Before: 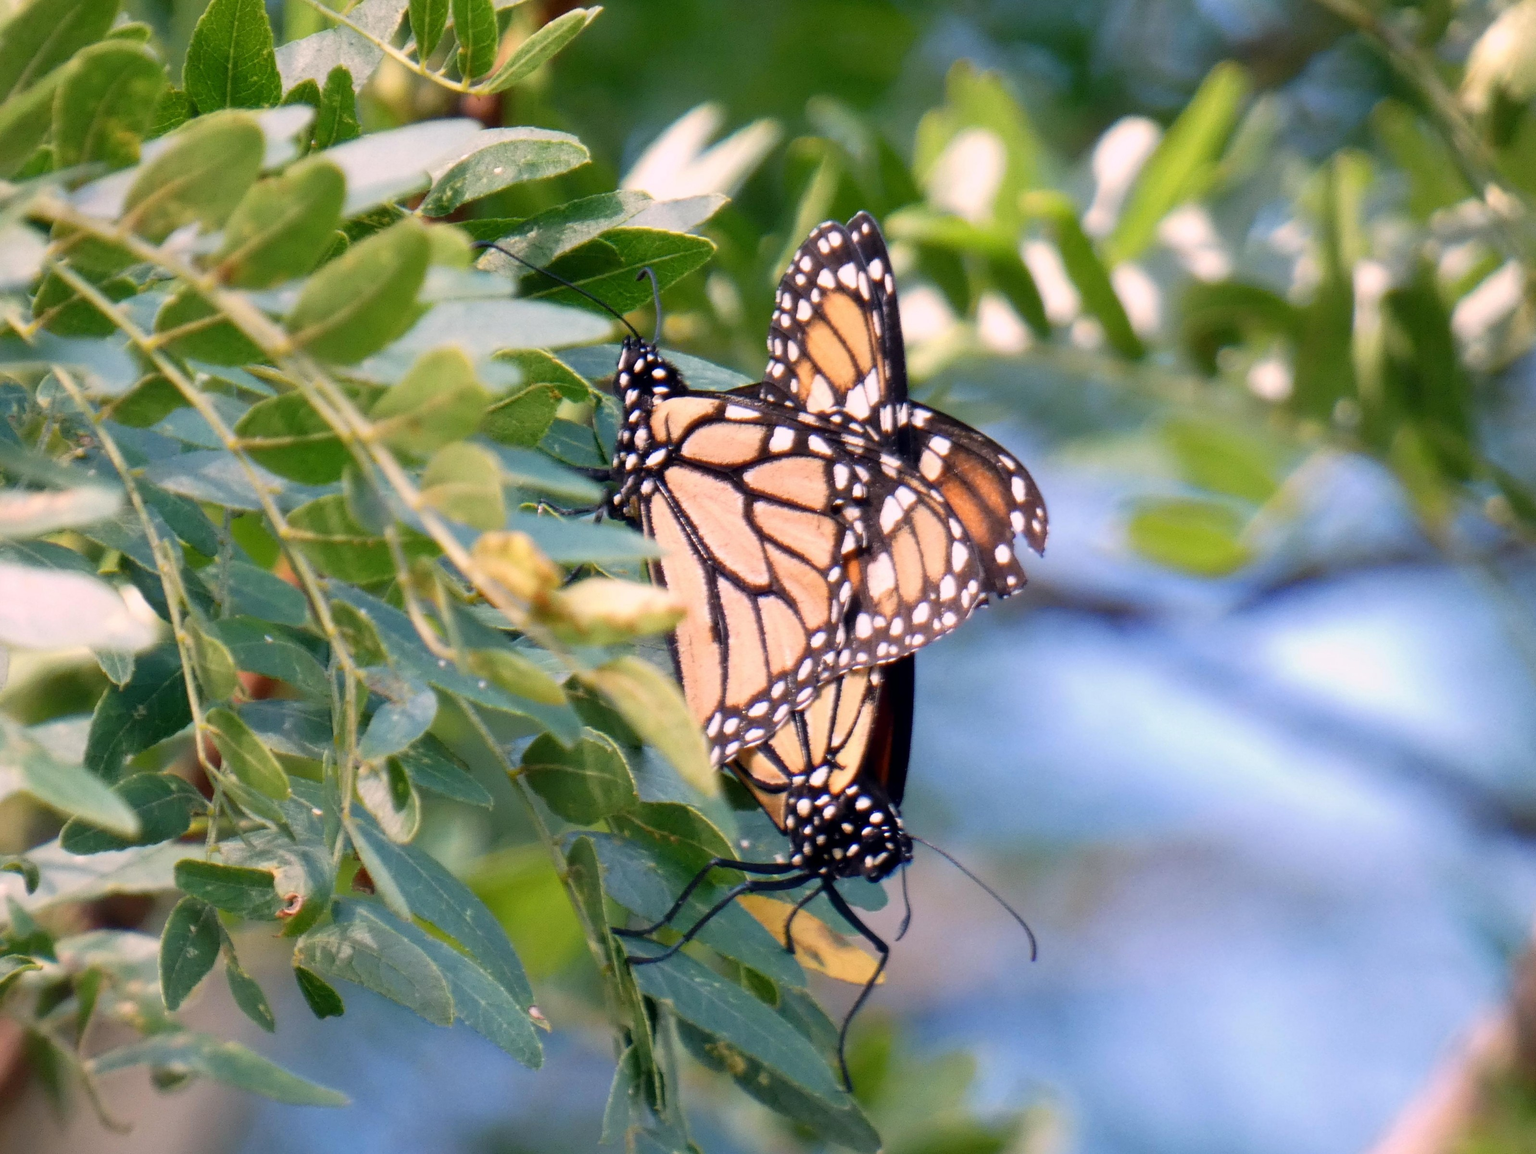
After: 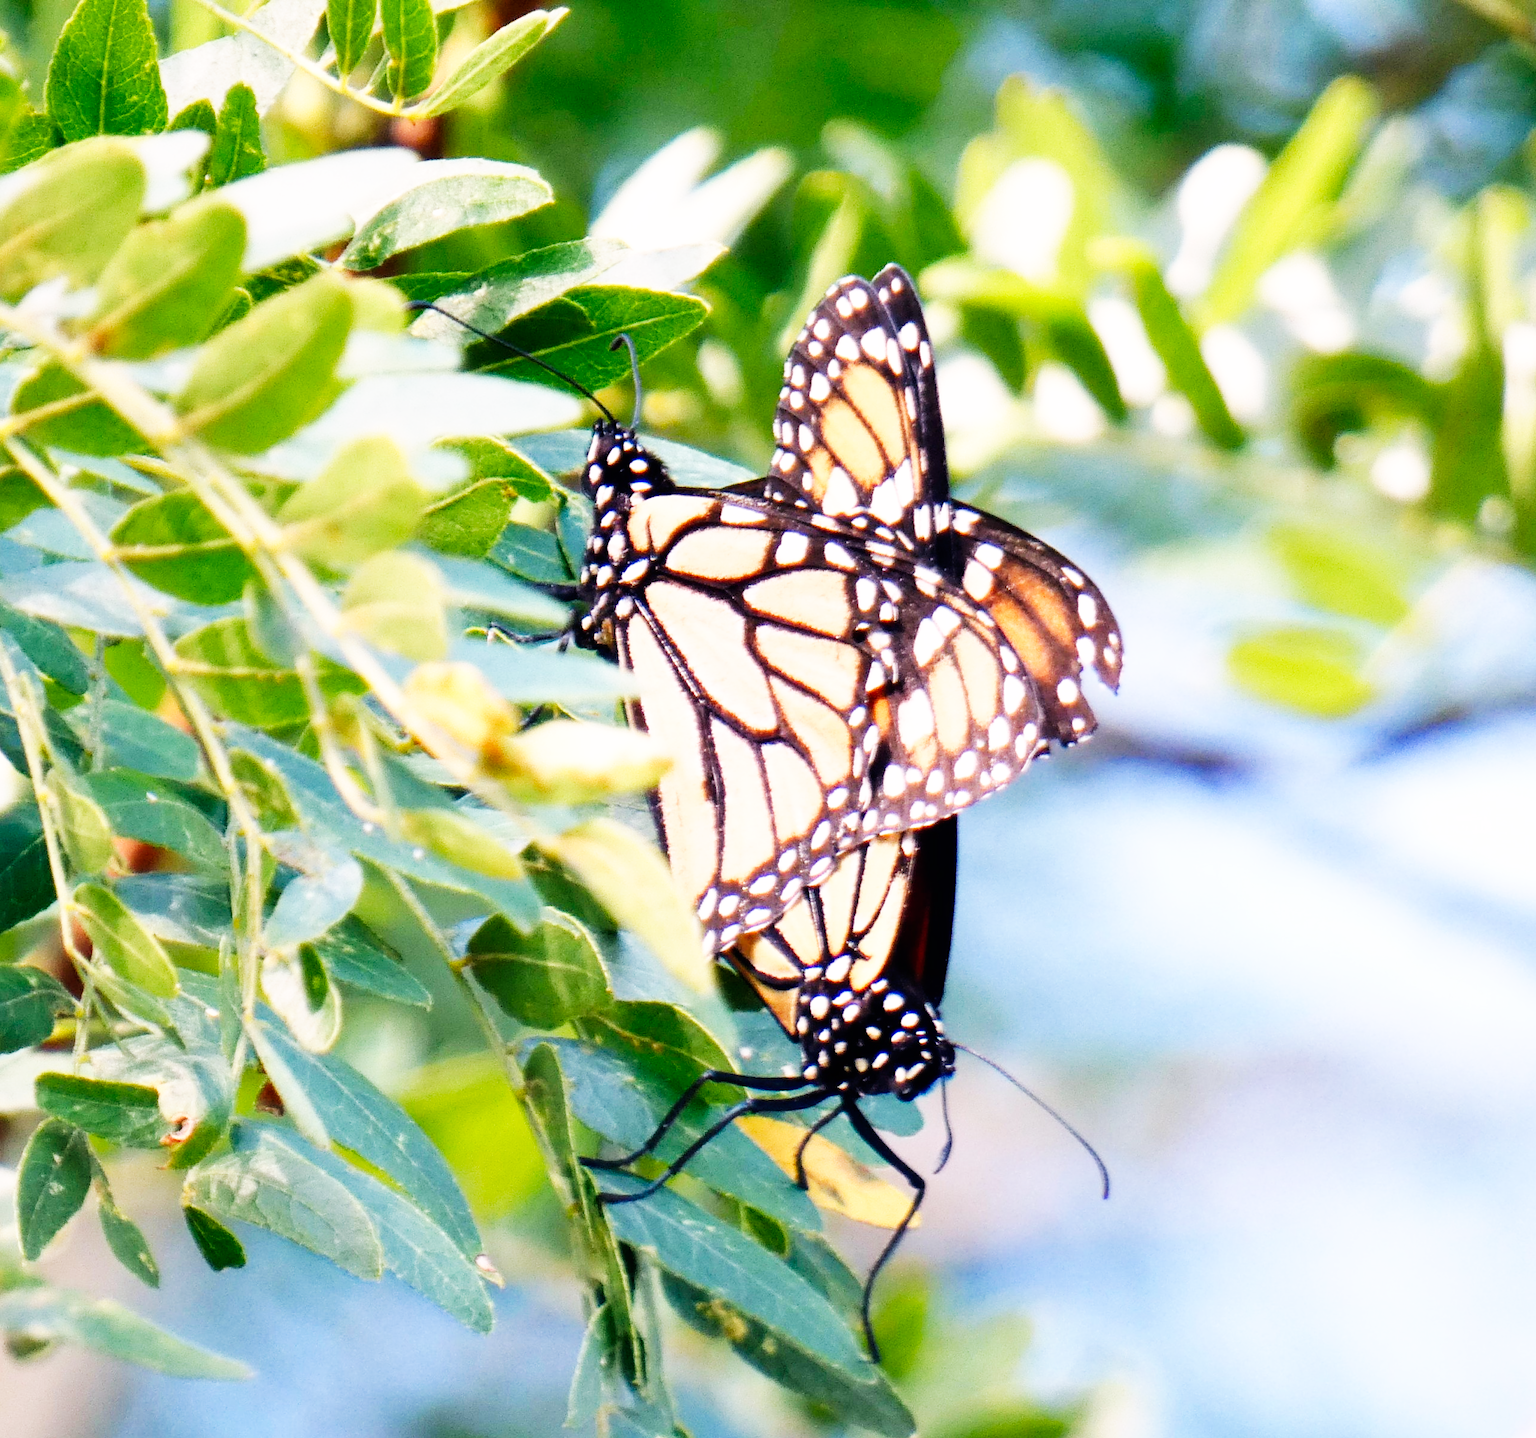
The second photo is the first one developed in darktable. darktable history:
crop and rotate: left 9.604%, right 10.196%
base curve: curves: ch0 [(0, 0) (0.007, 0.004) (0.027, 0.03) (0.046, 0.07) (0.207, 0.54) (0.442, 0.872) (0.673, 0.972) (1, 1)], preserve colors none
